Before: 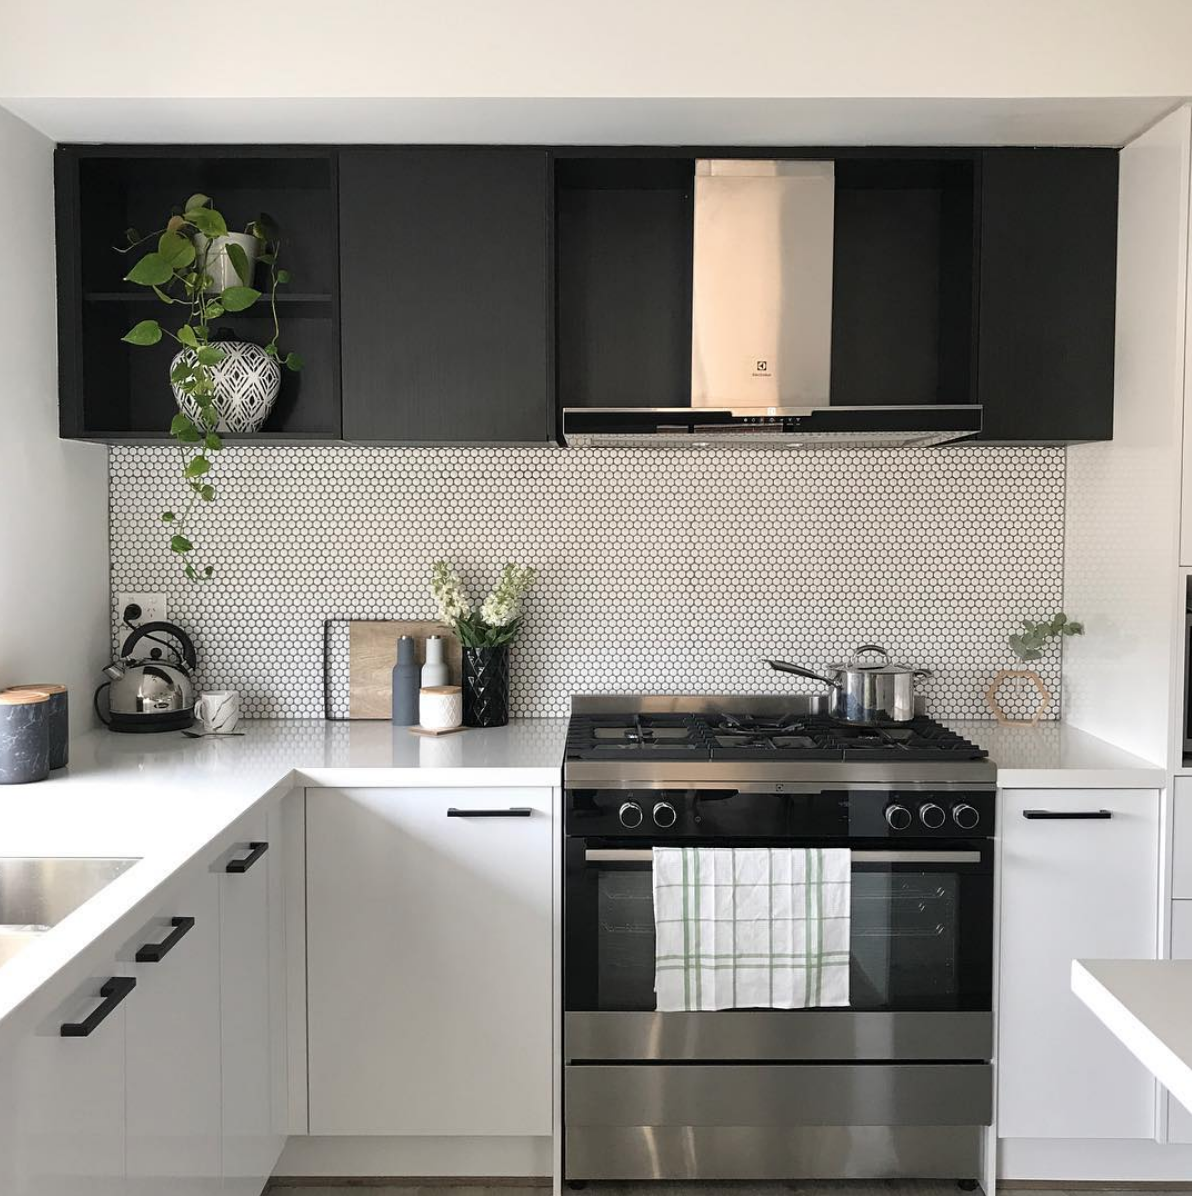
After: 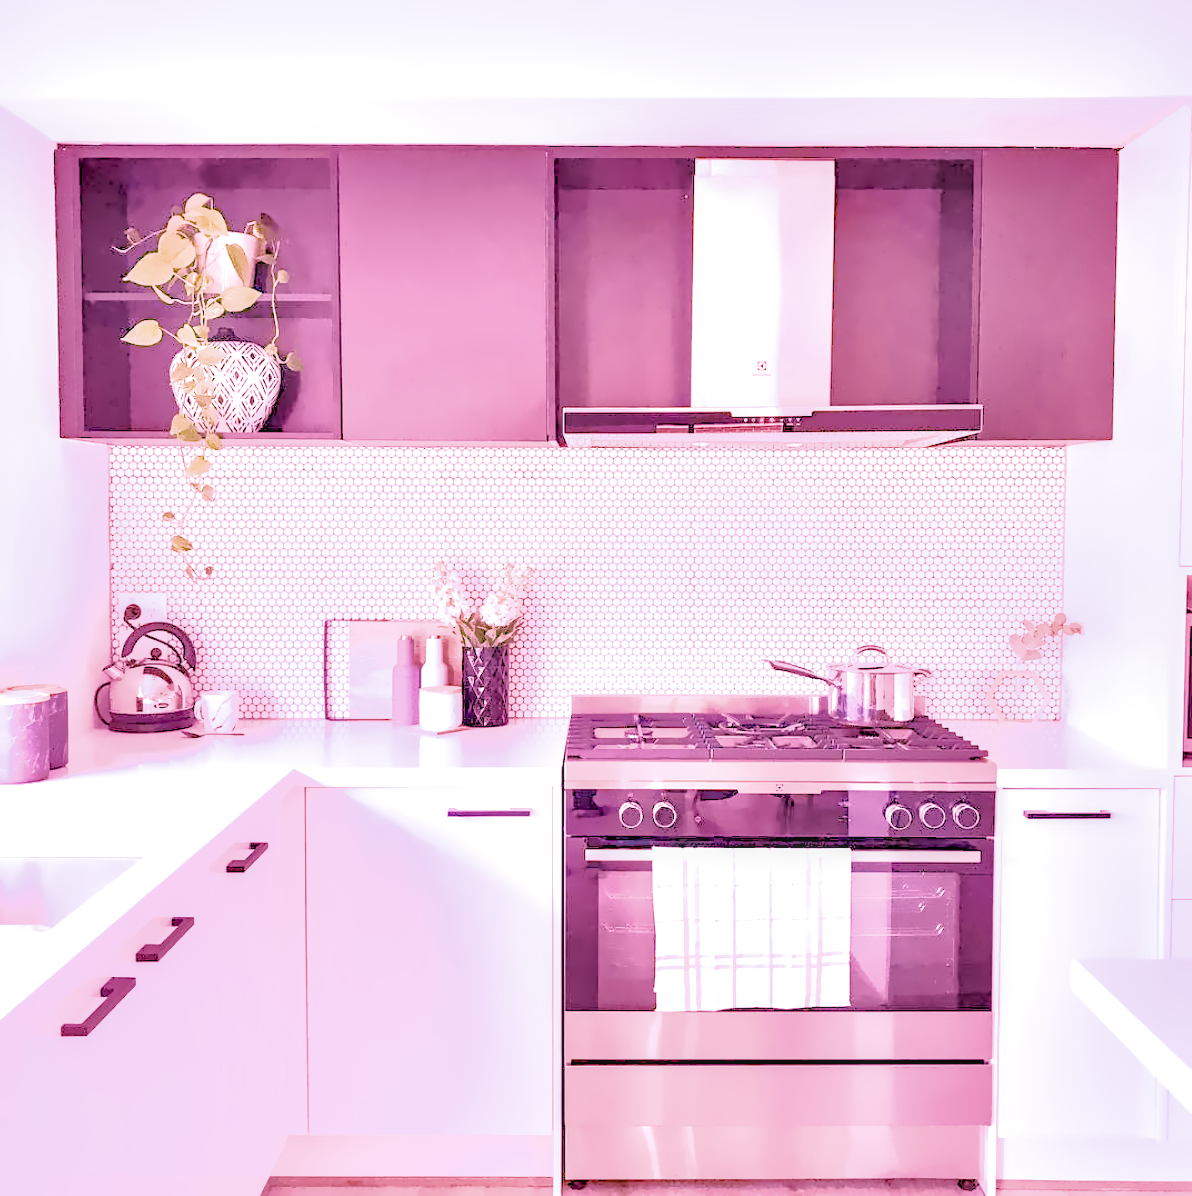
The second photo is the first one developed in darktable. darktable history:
local contrast: on, module defaults
color calibration: illuminant as shot in camera, x 0.358, y 0.373, temperature 4628.91 K
denoise (profiled): preserve shadows 1.52, scattering 0.002, a [-1, 0, 0], compensate highlight preservation false
filmic rgb: black relative exposure -7.65 EV, white relative exposure 4.56 EV, hardness 3.61, contrast 1.05
haze removal: compatibility mode true, adaptive false
highlight reconstruction: on, module defaults
hot pixels: on, module defaults
lens correction: scale 1, crop 1, focal 16, aperture 5.6, distance 1000, camera "Canon EOS RP", lens "Canon RF 16mm F2.8 STM"
shadows and highlights: on, module defaults
white balance: red 2.229, blue 1.46
velvia: on, module defaults
tone equalizer "contrast tone curve: soft": -8 EV -0.417 EV, -7 EV -0.389 EV, -6 EV -0.333 EV, -5 EV -0.222 EV, -3 EV 0.222 EV, -2 EV 0.333 EV, -1 EV 0.389 EV, +0 EV 0.417 EV, edges refinement/feathering 500, mask exposure compensation -1.57 EV, preserve details no
contrast equalizer "clarity": octaves 7, y [[0.6 ×6], [0.55 ×6], [0 ×6], [0 ×6], [0 ×6]]
color balance rgb "basic colorfulness: vibrant colors": perceptual saturation grading › global saturation 20%, perceptual saturation grading › highlights -25%, perceptual saturation grading › shadows 50%
exposure: black level correction 0, exposure 1.625 EV, compensate exposure bias true, compensate highlight preservation false
